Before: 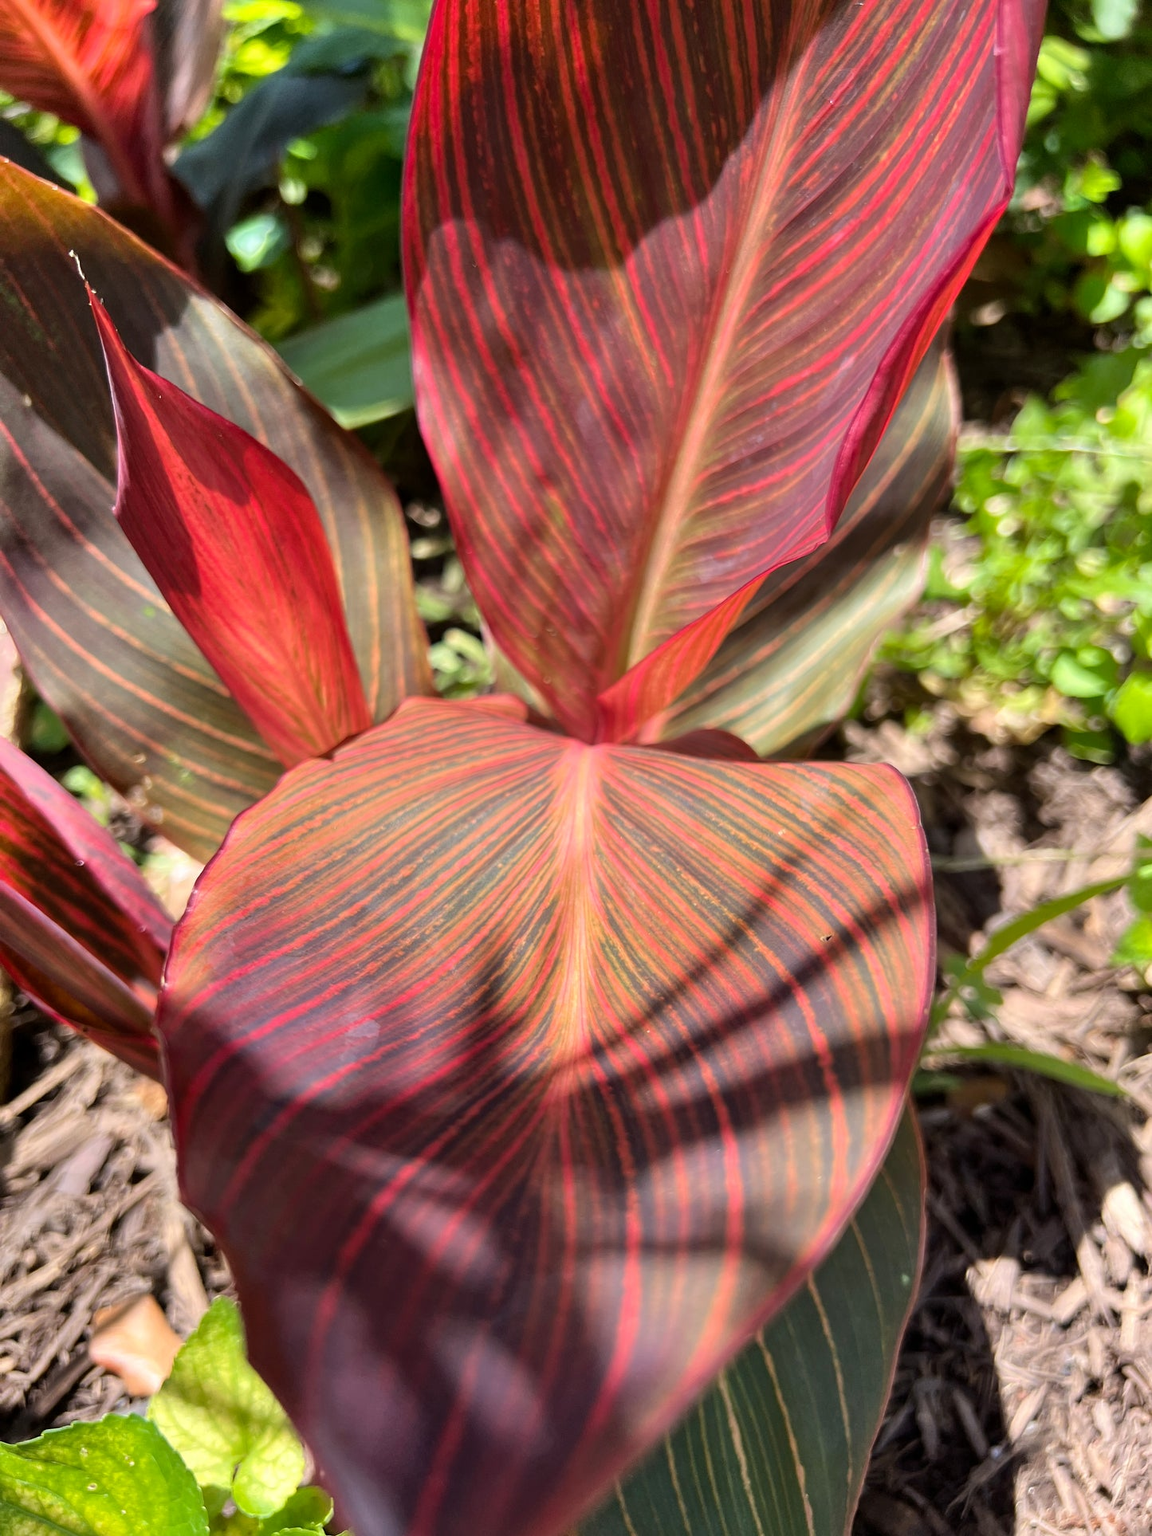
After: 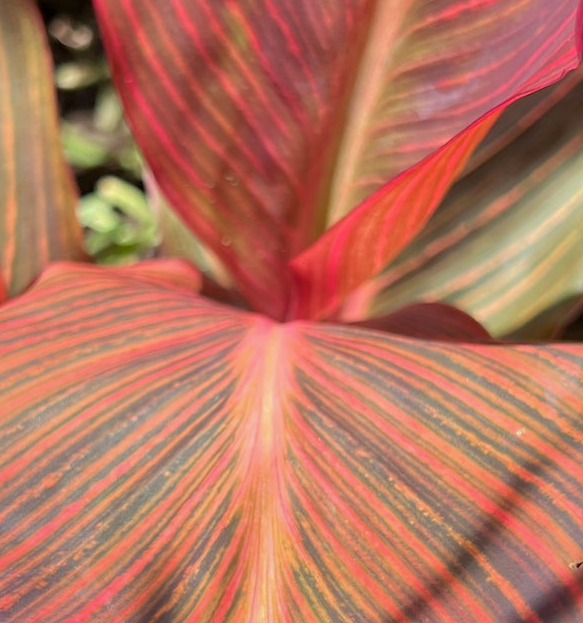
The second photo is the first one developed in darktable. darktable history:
crop: left 31.836%, top 31.774%, right 27.801%, bottom 35.891%
shadows and highlights: on, module defaults
